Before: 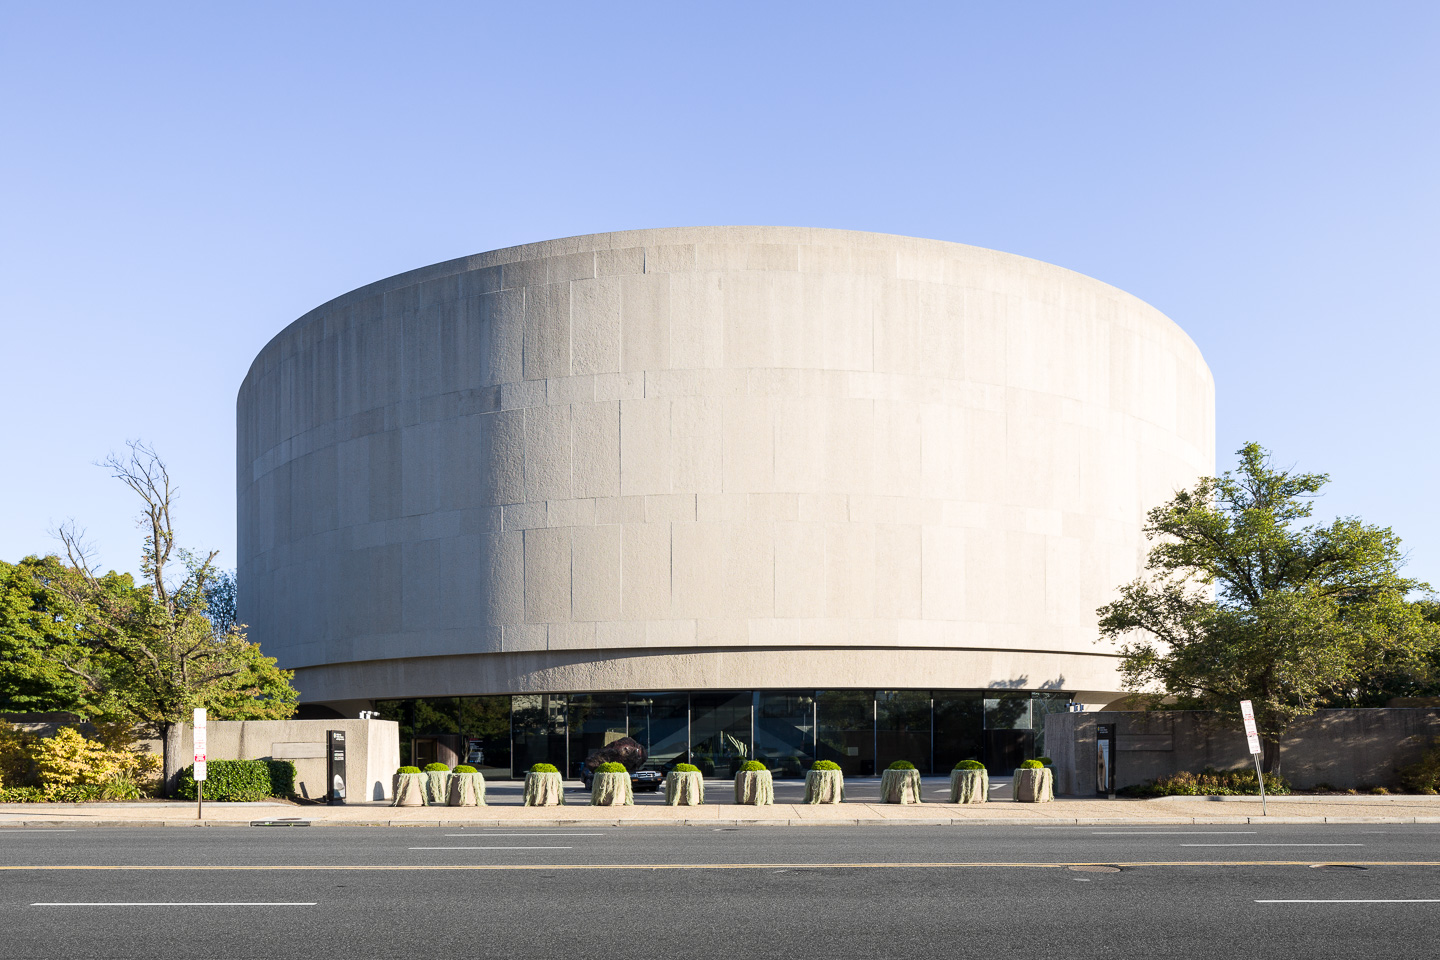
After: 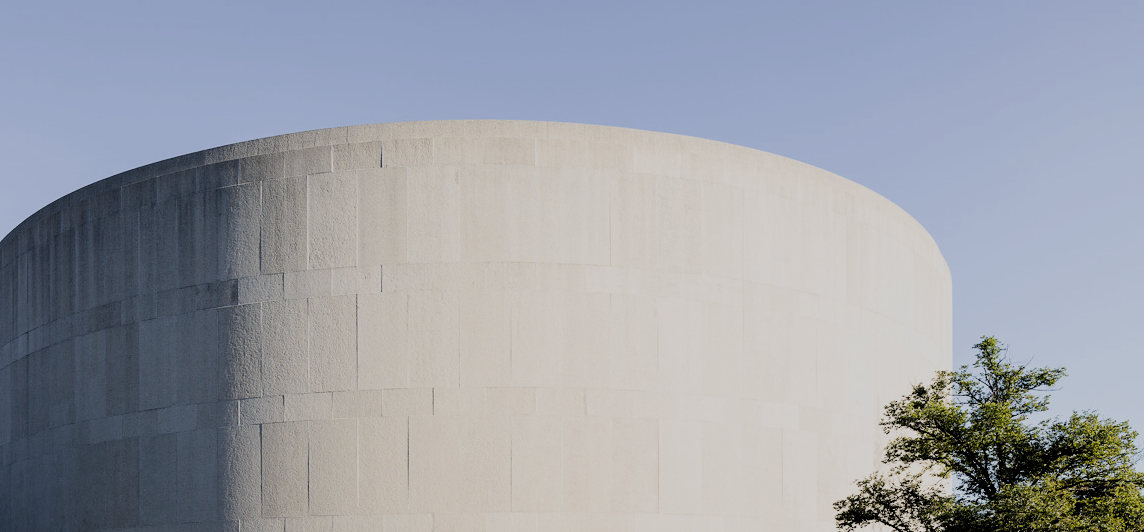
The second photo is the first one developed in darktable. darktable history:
crop: left 18.32%, top 11.083%, right 2.224%, bottom 33.409%
tone curve: curves: ch0 [(0, 0) (0.068, 0.031) (0.175, 0.139) (0.32, 0.345) (0.495, 0.544) (0.748, 0.762) (0.993, 0.954)]; ch1 [(0, 0) (0.294, 0.184) (0.34, 0.303) (0.371, 0.344) (0.441, 0.408) (0.477, 0.474) (0.499, 0.5) (0.529, 0.523) (0.677, 0.762) (1, 1)]; ch2 [(0, 0) (0.431, 0.419) (0.495, 0.502) (0.524, 0.534) (0.557, 0.56) (0.634, 0.654) (0.728, 0.722) (1, 1)], preserve colors none
levels: levels [0.101, 0.578, 0.953]
filmic rgb: black relative exposure -7.65 EV, white relative exposure 4.56 EV, hardness 3.61, color science v6 (2022)
